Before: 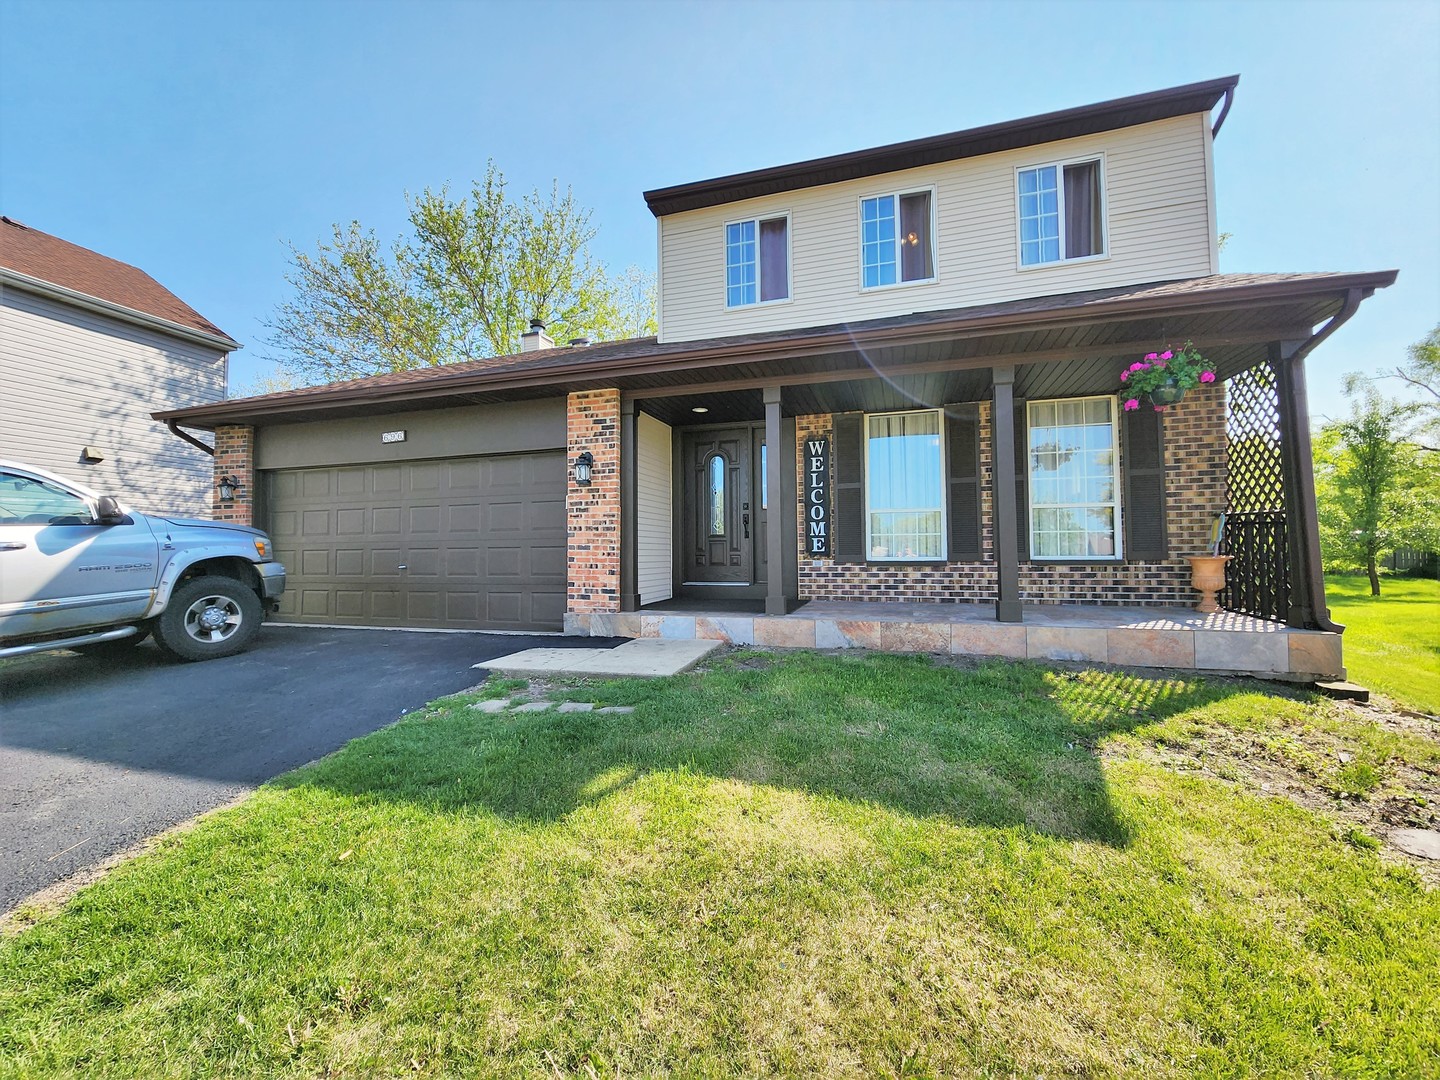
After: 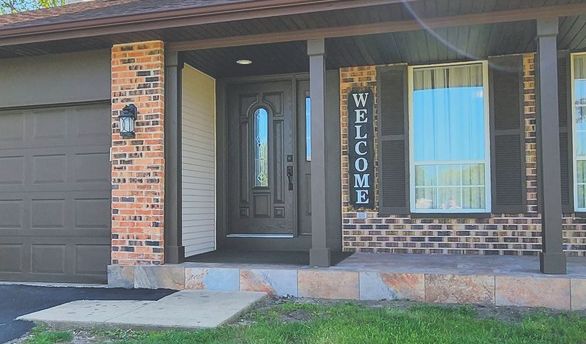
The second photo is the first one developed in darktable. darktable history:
crop: left 31.697%, top 32.228%, right 27.582%, bottom 35.881%
color balance rgb: global offset › chroma 0.051%, global offset › hue 253.51°, perceptual saturation grading › global saturation 24.911%, contrast -9.656%
exposure: black level correction -0.029, compensate exposure bias true, compensate highlight preservation false
